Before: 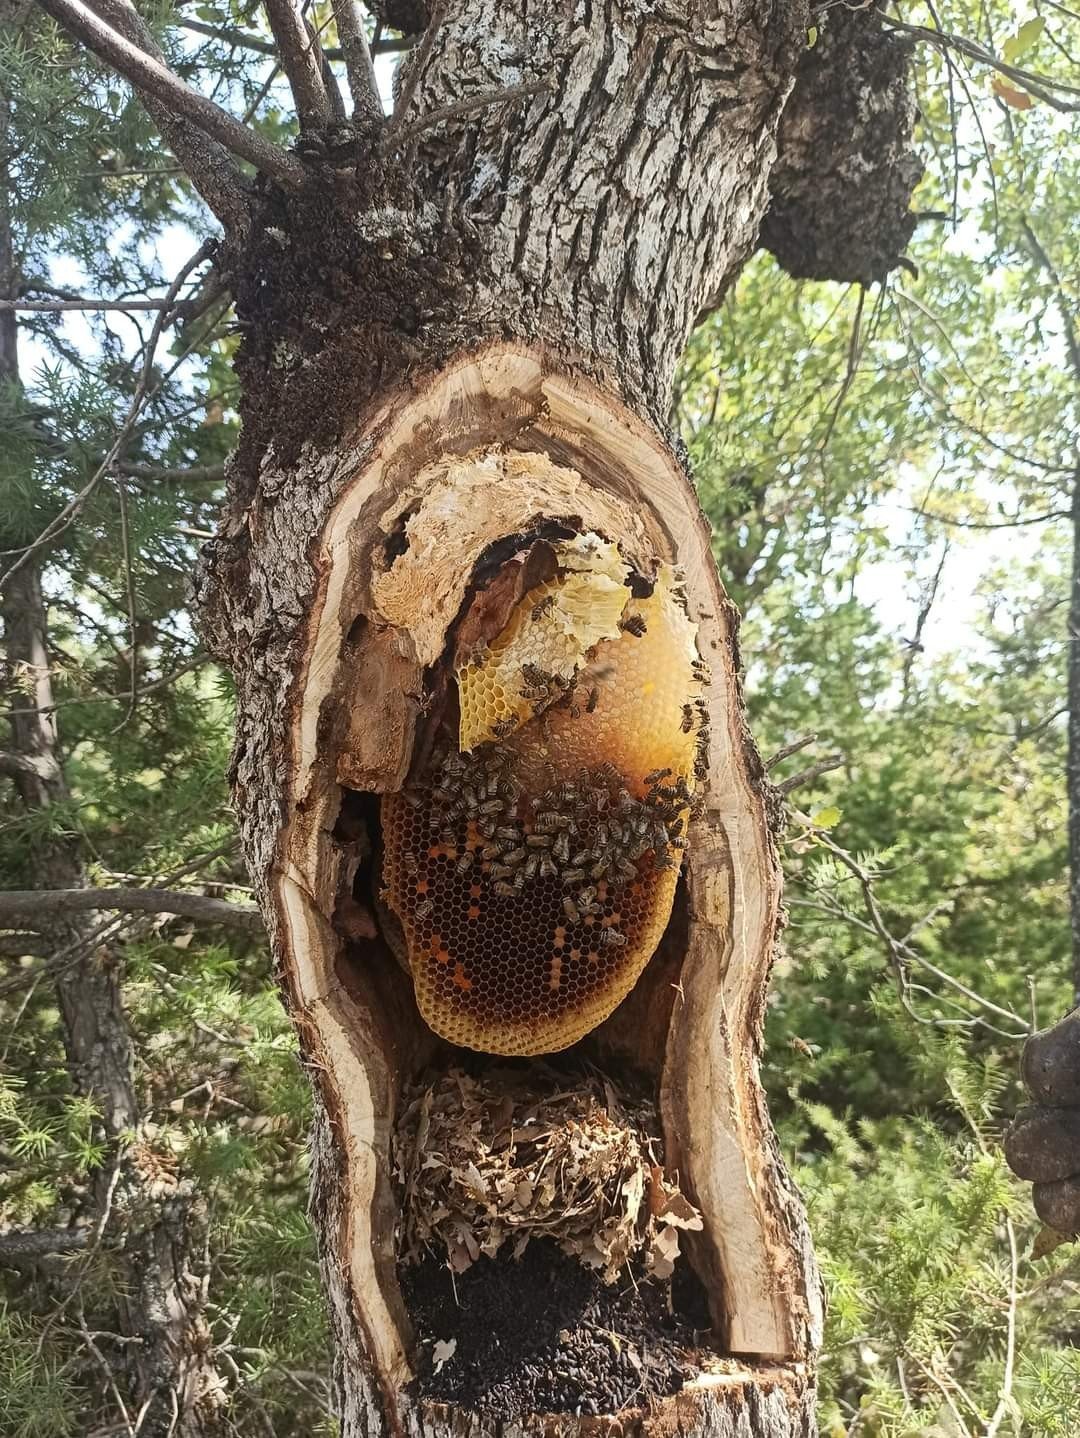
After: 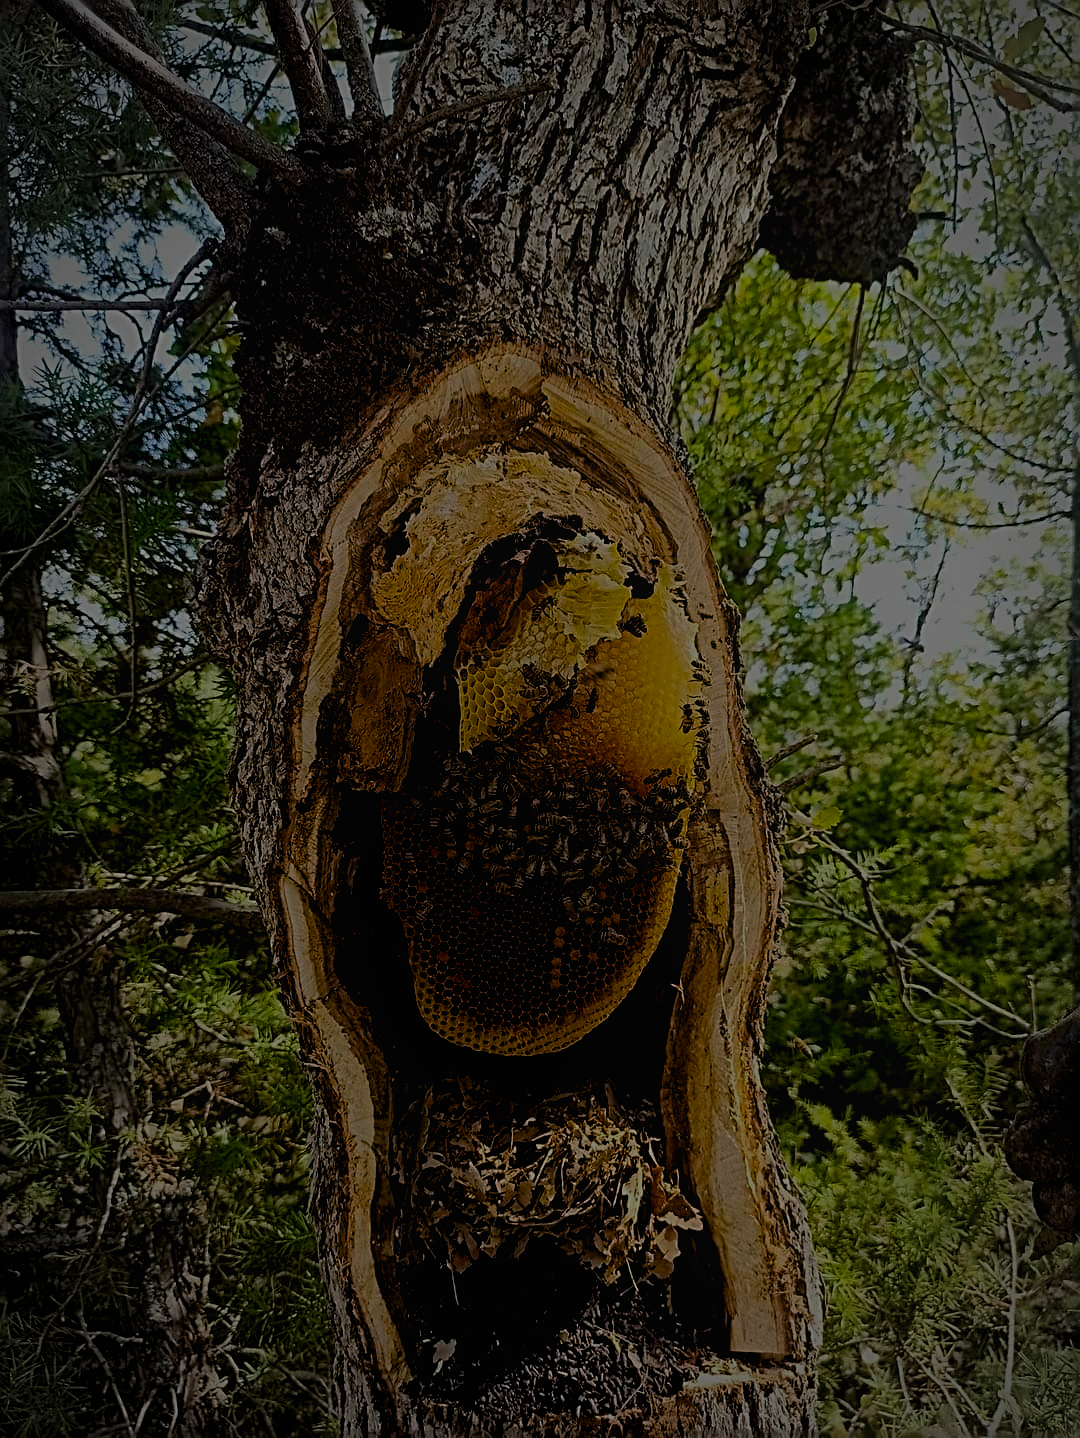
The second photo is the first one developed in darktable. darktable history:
tone equalizer: on, module defaults
exposure: exposure -2.426 EV, compensate exposure bias true, compensate highlight preservation false
color balance rgb: global offset › luminance -0.874%, perceptual saturation grading › global saturation 39.781%, perceptual saturation grading › highlights -25.327%, perceptual saturation grading › mid-tones 35.384%, perceptual saturation grading › shadows 36.156%, global vibrance 14.249%
color calibration: illuminant same as pipeline (D50), adaptation XYZ, x 0.345, y 0.358, temperature 5010.75 K, saturation algorithm version 1 (2020)
vignetting: automatic ratio true, unbound false
local contrast: mode bilateral grid, contrast 99, coarseness 99, detail 90%, midtone range 0.2
sharpen: radius 3.001, amount 0.765
